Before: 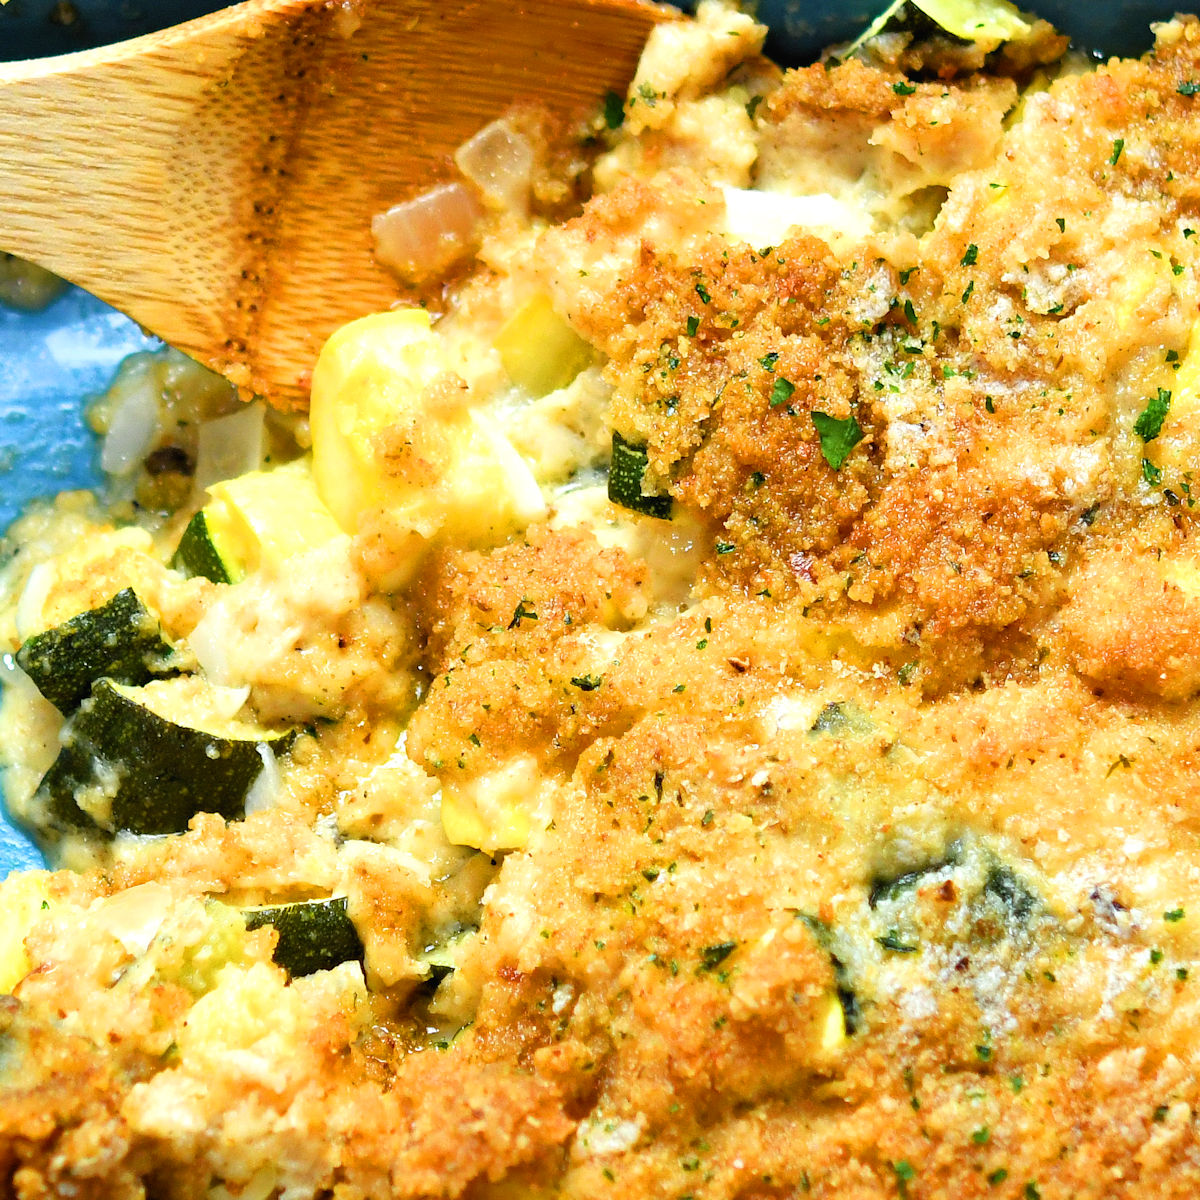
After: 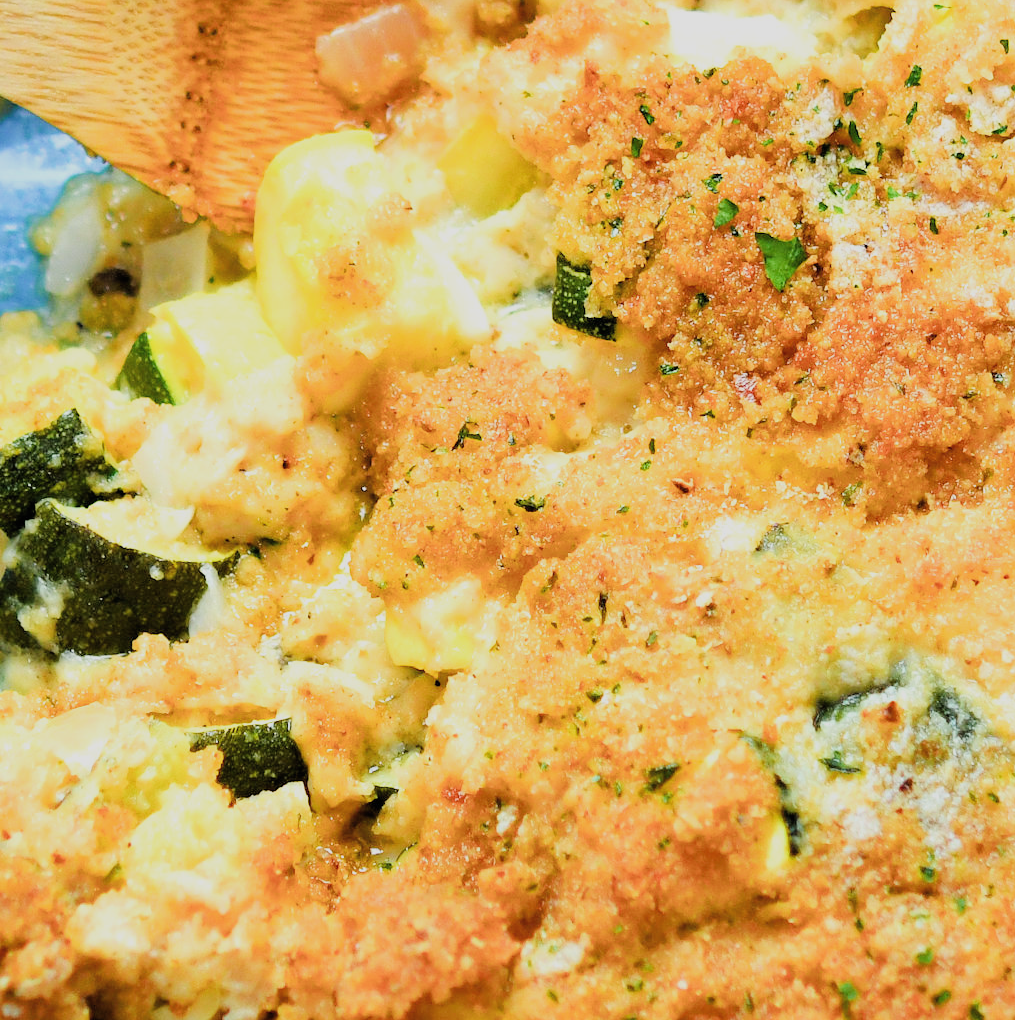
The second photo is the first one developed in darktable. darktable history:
filmic rgb: black relative exposure -7.22 EV, white relative exposure 5.38 EV, hardness 3.02
crop and rotate: left 4.702%, top 14.964%, right 10.703%
exposure: black level correction -0.002, exposure 0.537 EV, compensate exposure bias true, compensate highlight preservation false
